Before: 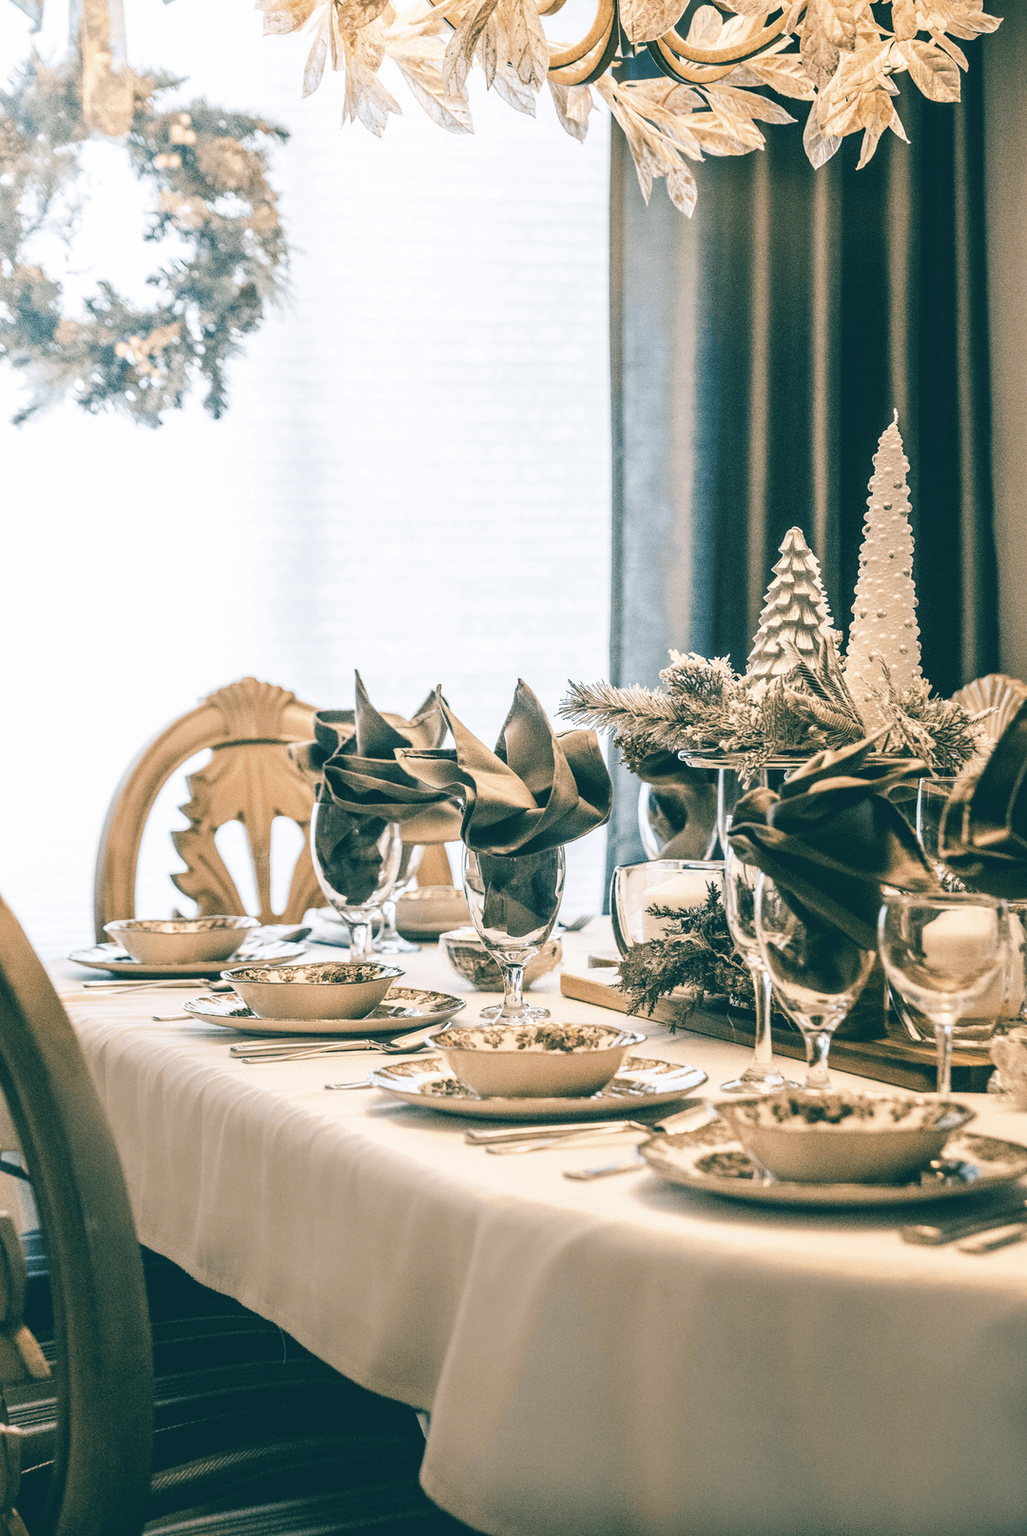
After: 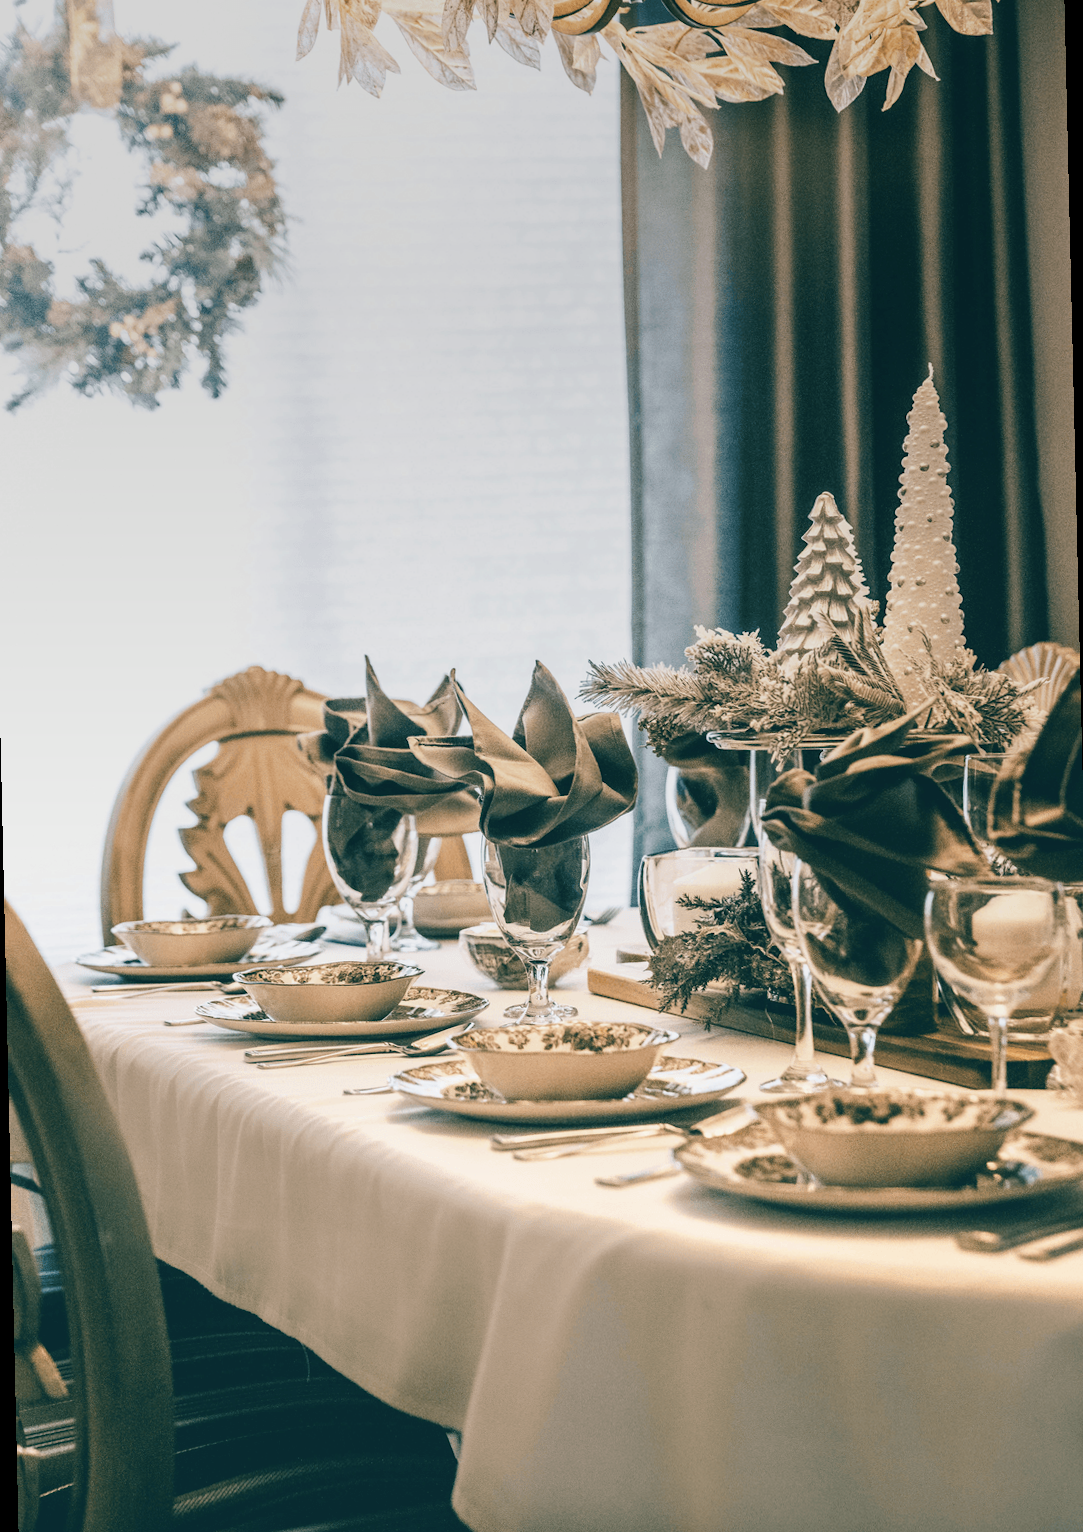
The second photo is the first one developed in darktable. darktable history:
graduated density: on, module defaults
rotate and perspective: rotation -1.32°, lens shift (horizontal) -0.031, crop left 0.015, crop right 0.985, crop top 0.047, crop bottom 0.982
